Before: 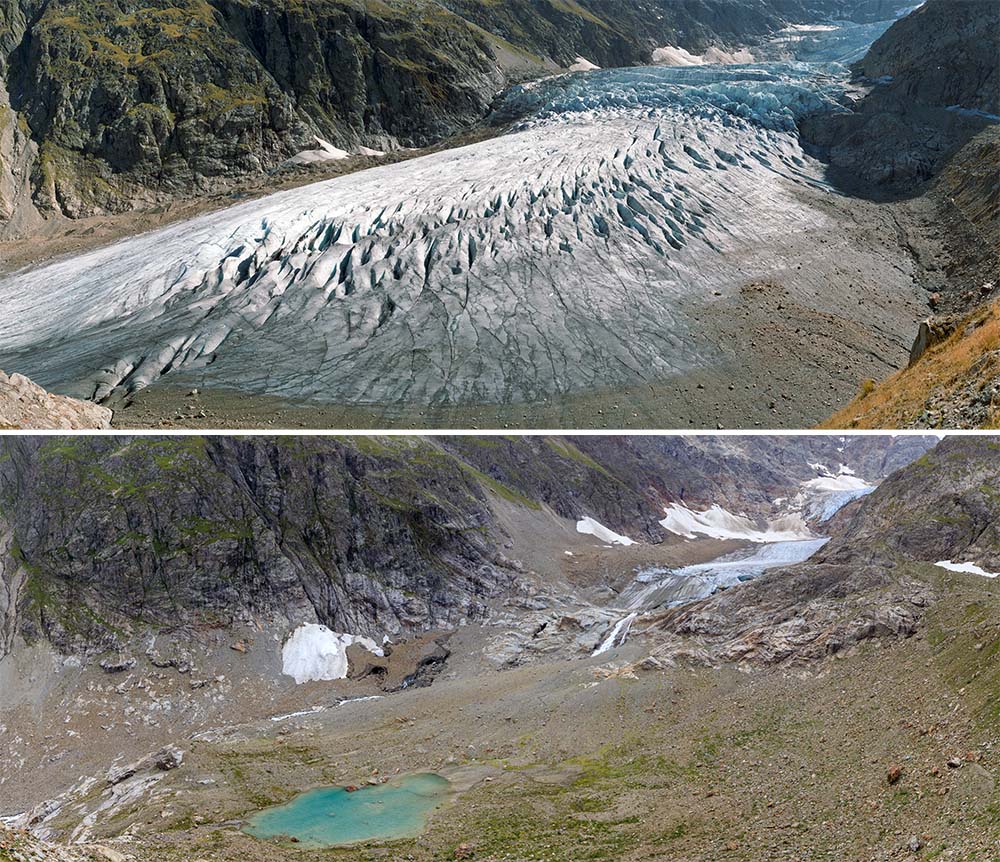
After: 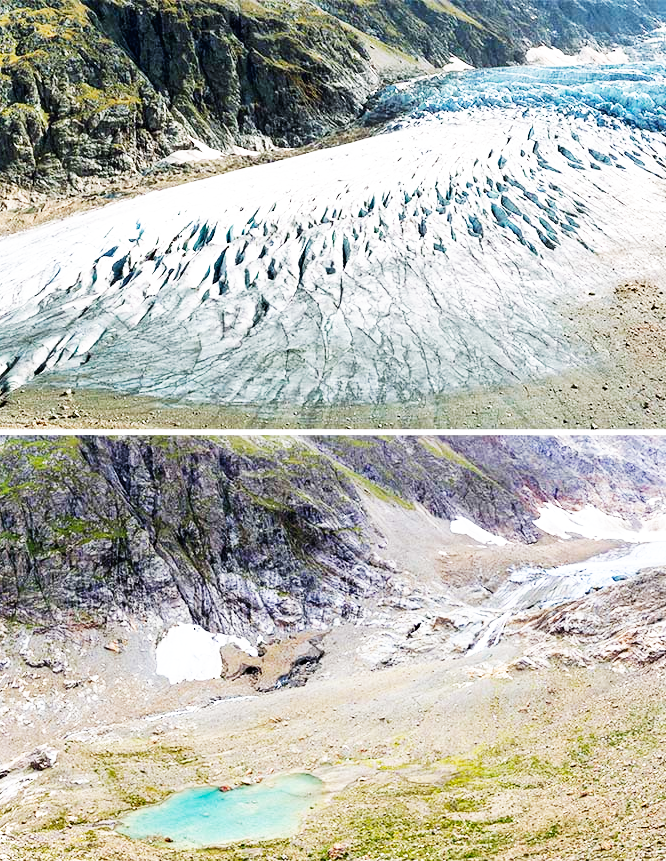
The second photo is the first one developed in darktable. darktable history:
base curve: curves: ch0 [(0, 0) (0.007, 0.004) (0.027, 0.03) (0.046, 0.07) (0.207, 0.54) (0.442, 0.872) (0.673, 0.972) (1, 1)], preserve colors none
crop and rotate: left 12.673%, right 20.66%
exposure: black level correction 0, exposure 0.4 EV, compensate exposure bias true, compensate highlight preservation false
